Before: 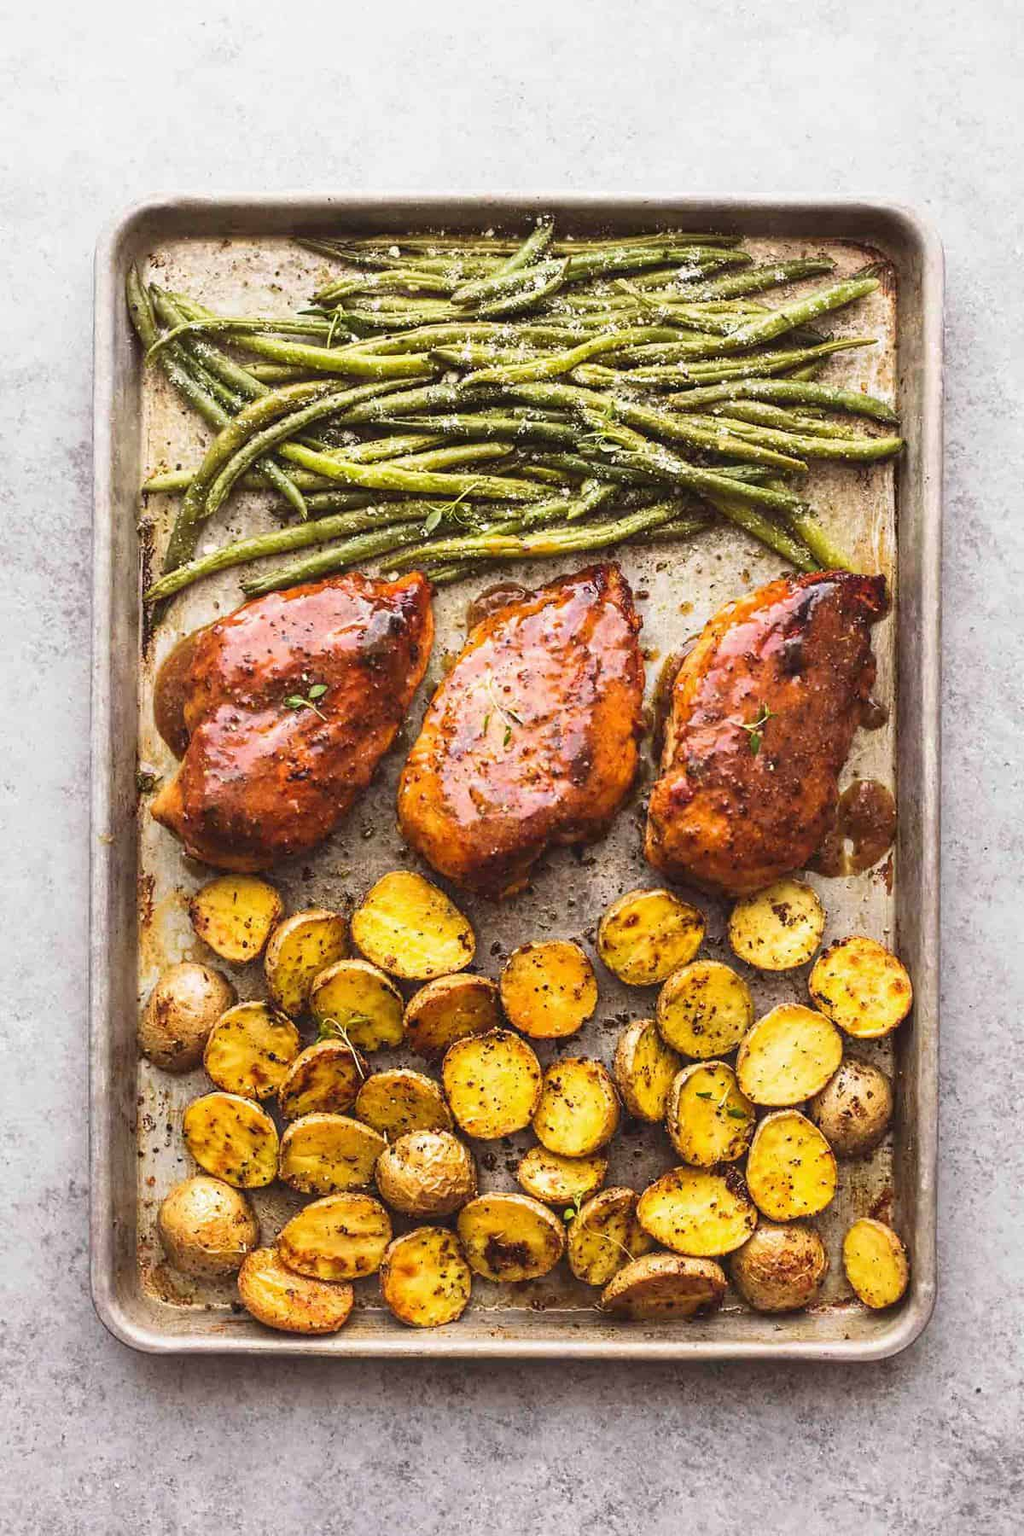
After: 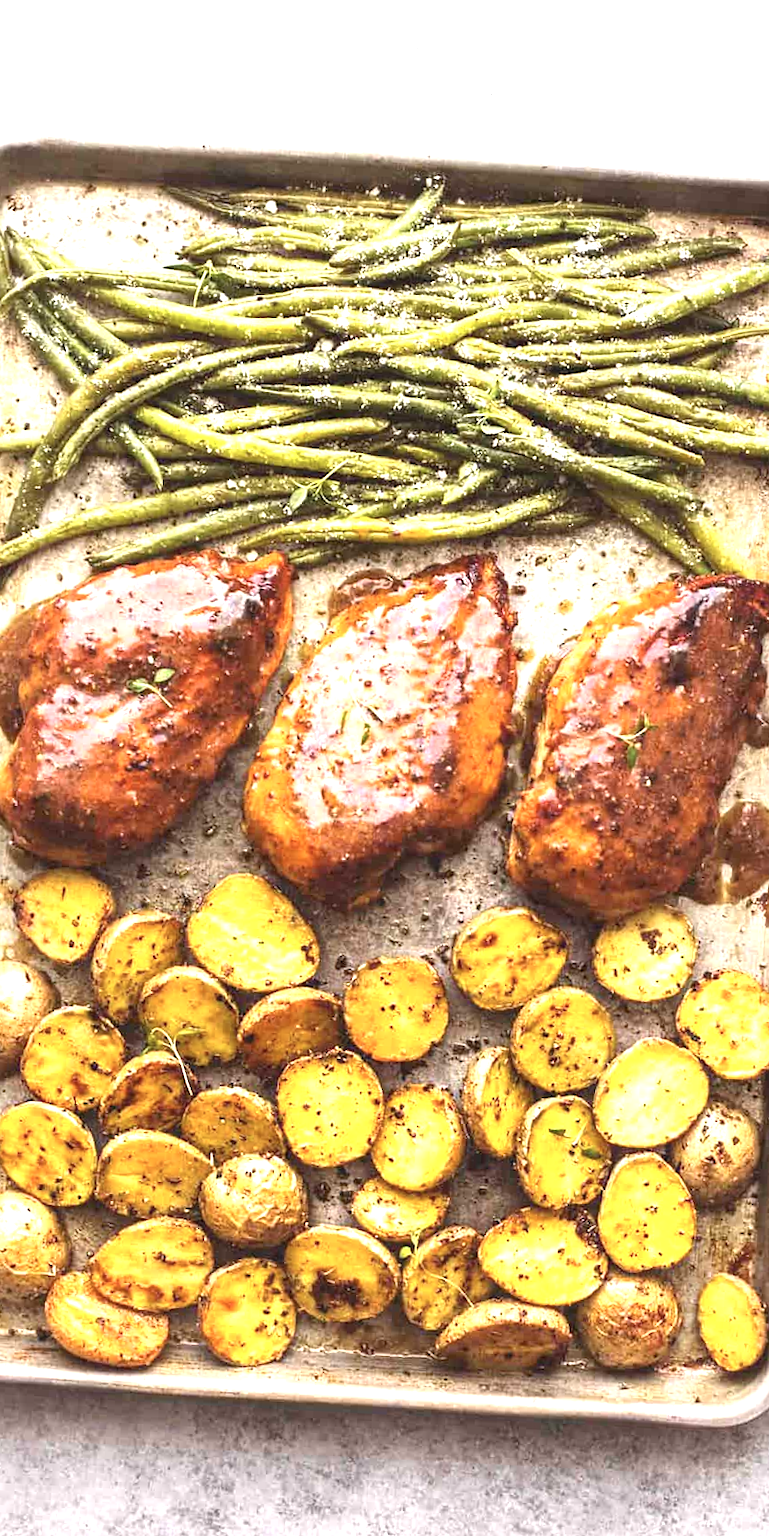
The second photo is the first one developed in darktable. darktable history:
exposure: exposure 0.95 EV, compensate exposure bias true, compensate highlight preservation false
crop and rotate: angle -2.98°, left 14.072%, top 0.027%, right 10.776%, bottom 0.082%
color correction: highlights b* -0.025, saturation 0.86
